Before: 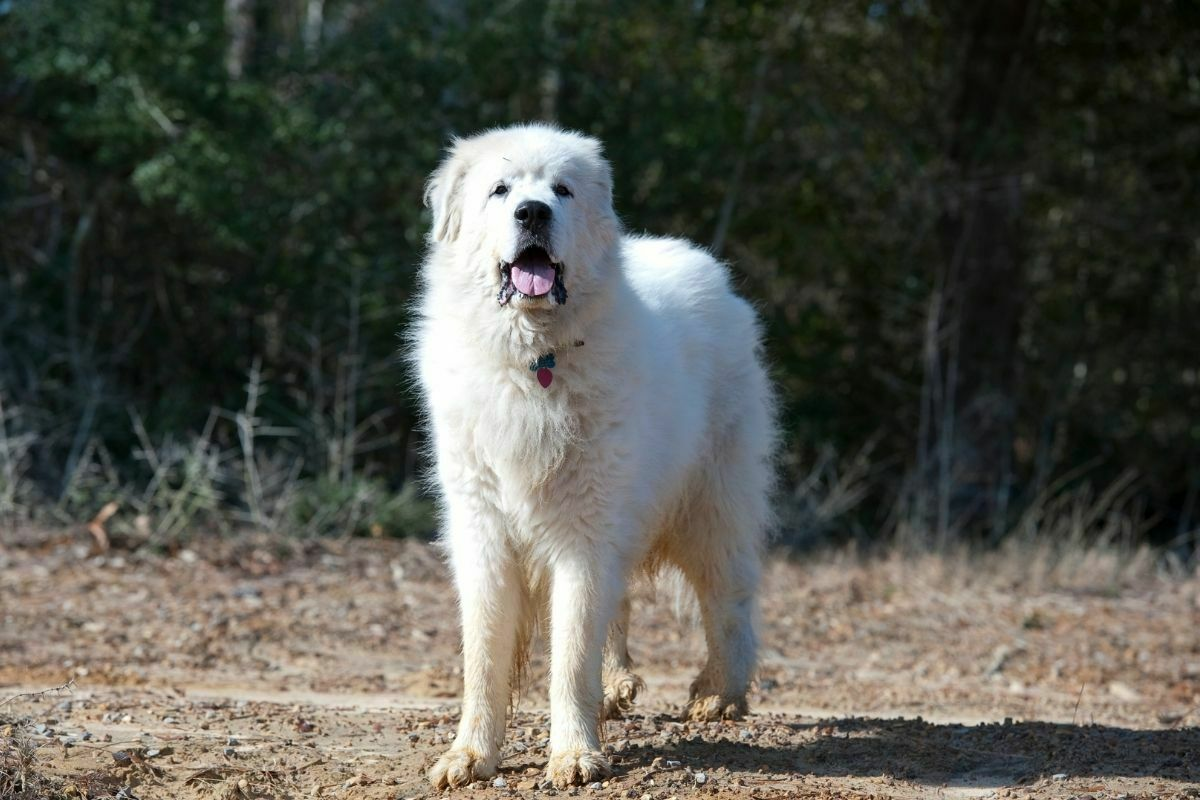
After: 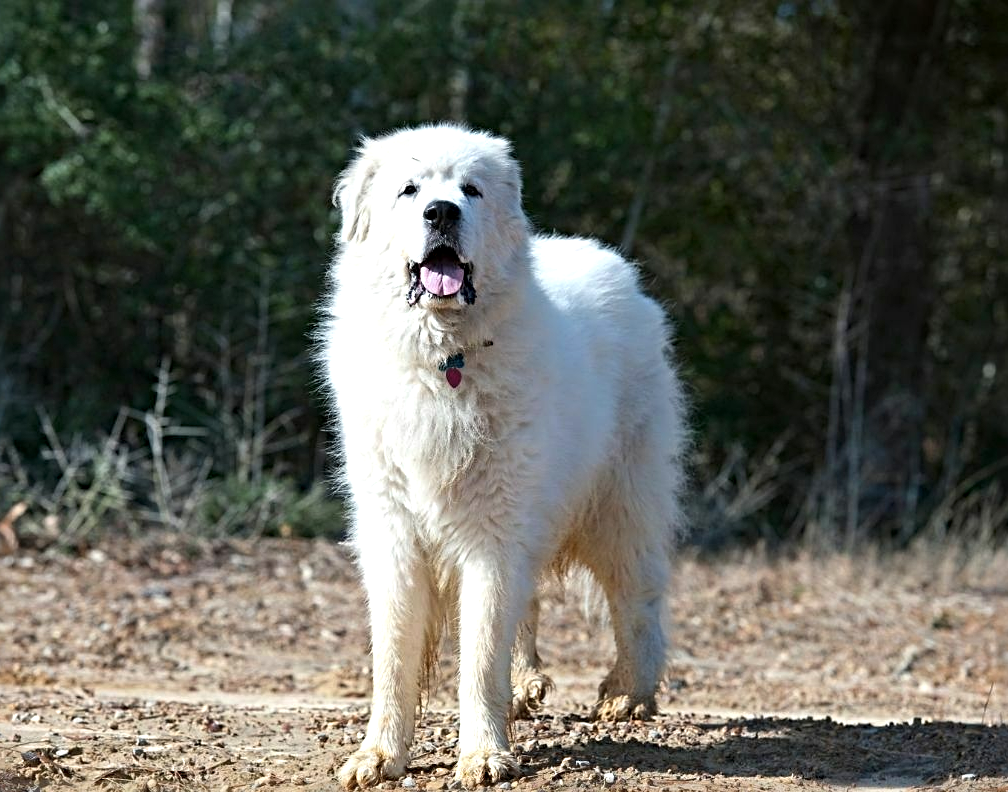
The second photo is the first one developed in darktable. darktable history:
crop: left 7.598%, right 7.873%
exposure: exposure 0.3 EV, compensate highlight preservation false
sharpen: radius 4.883
